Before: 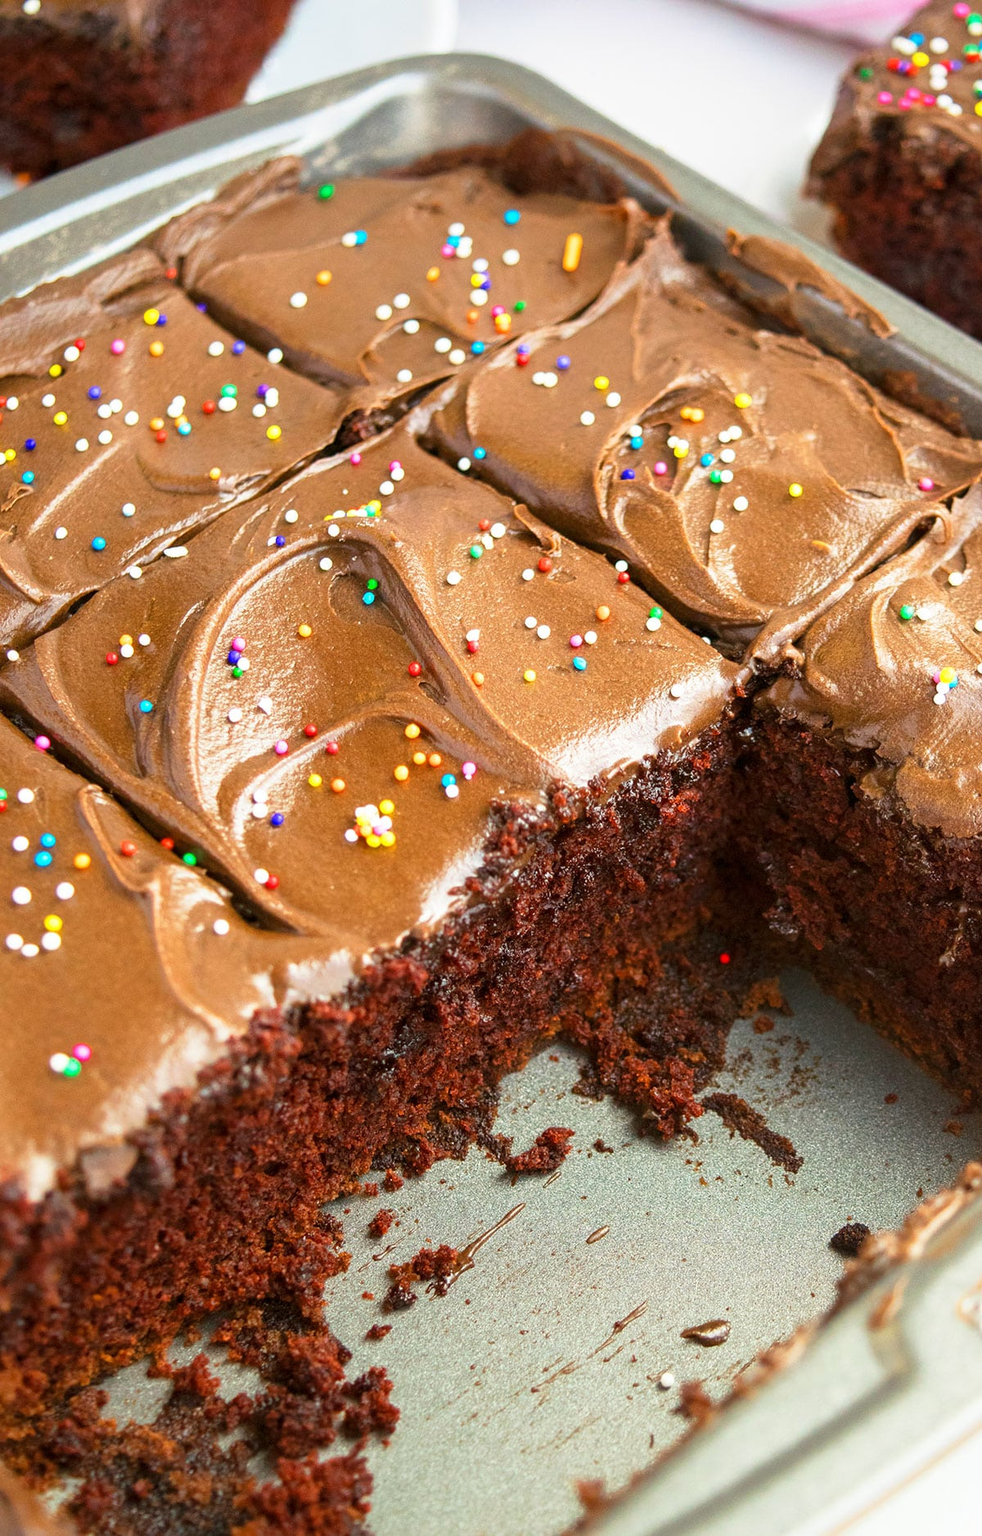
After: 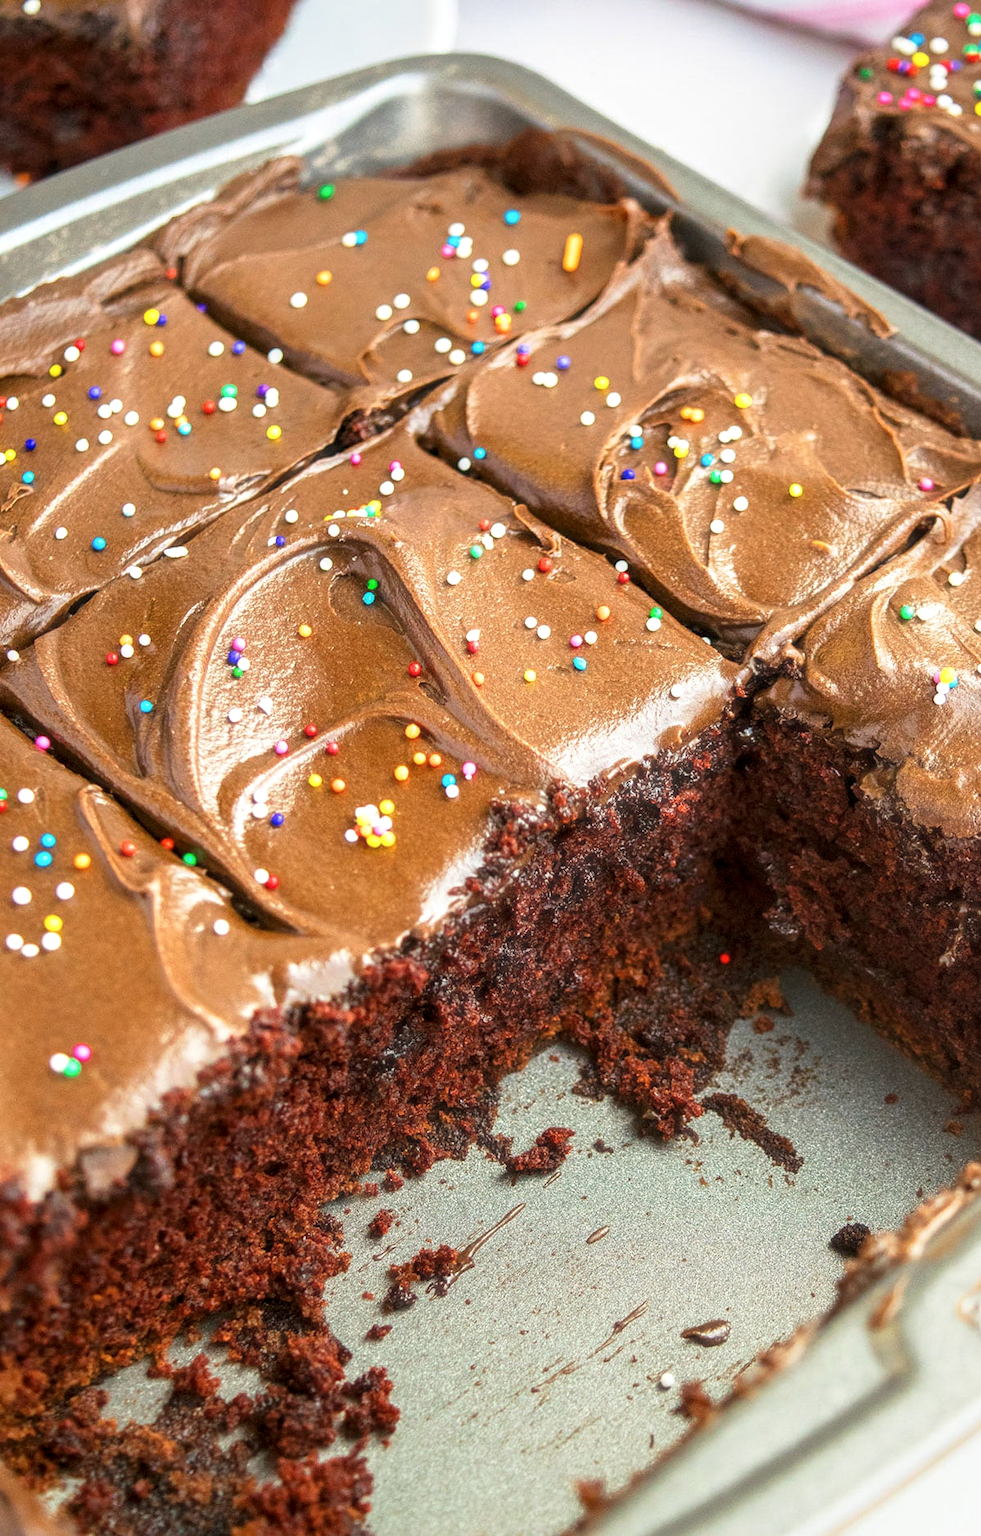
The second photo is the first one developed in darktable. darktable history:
local contrast: on, module defaults
haze removal: strength -0.096, compatibility mode true, adaptive false
tone curve: preserve colors none
